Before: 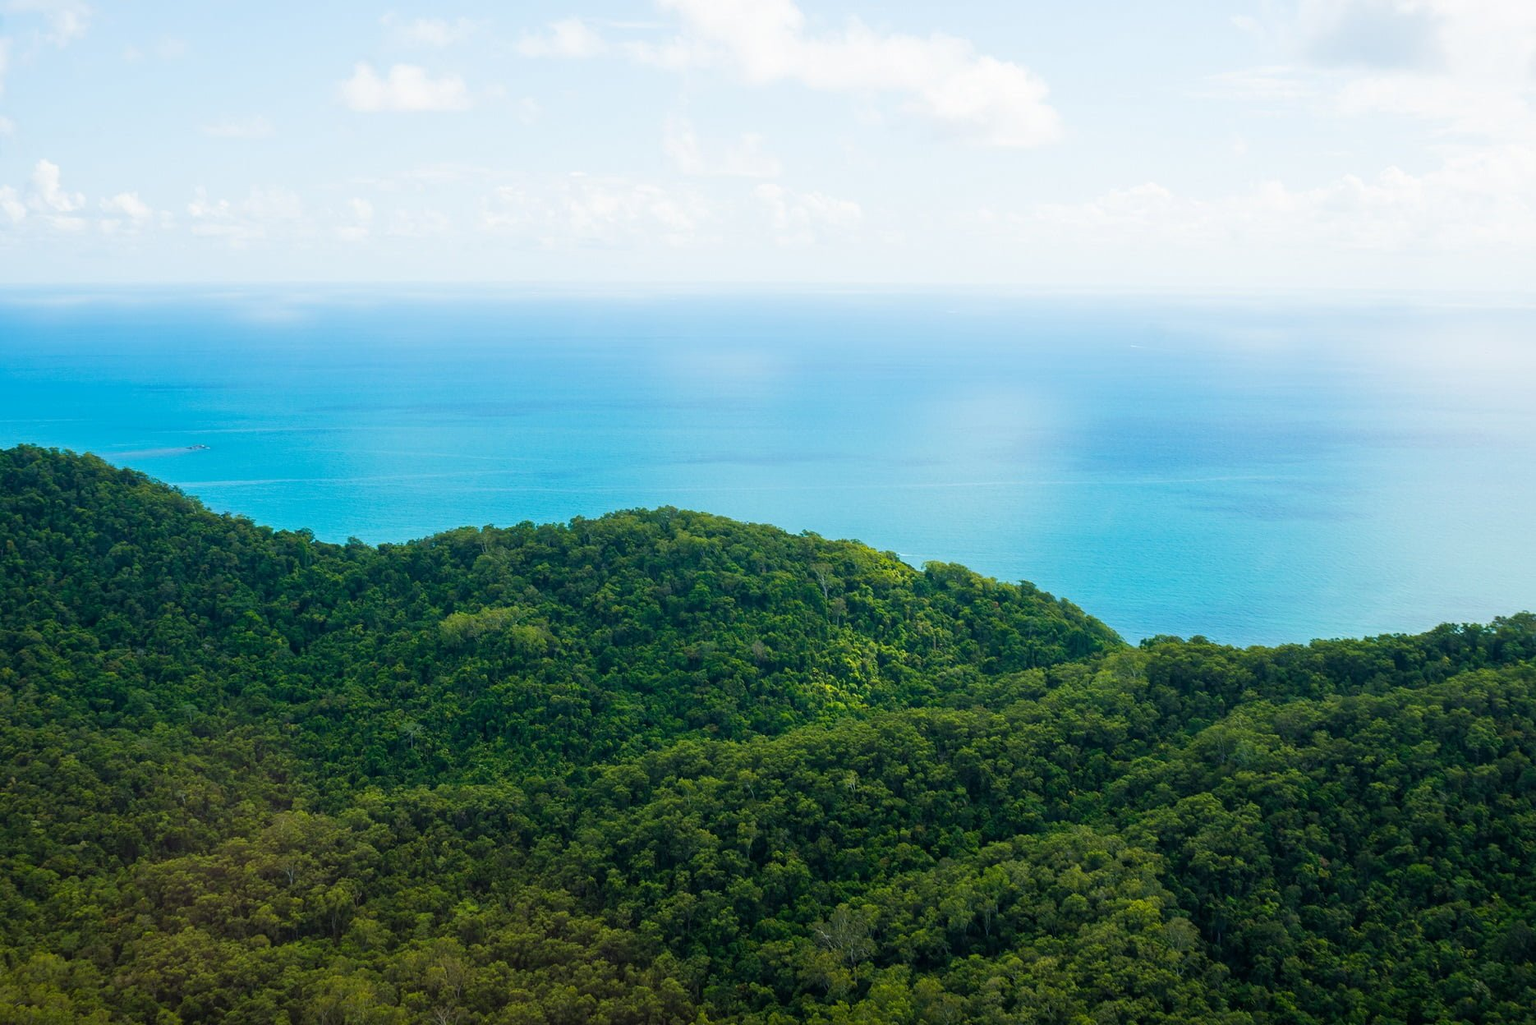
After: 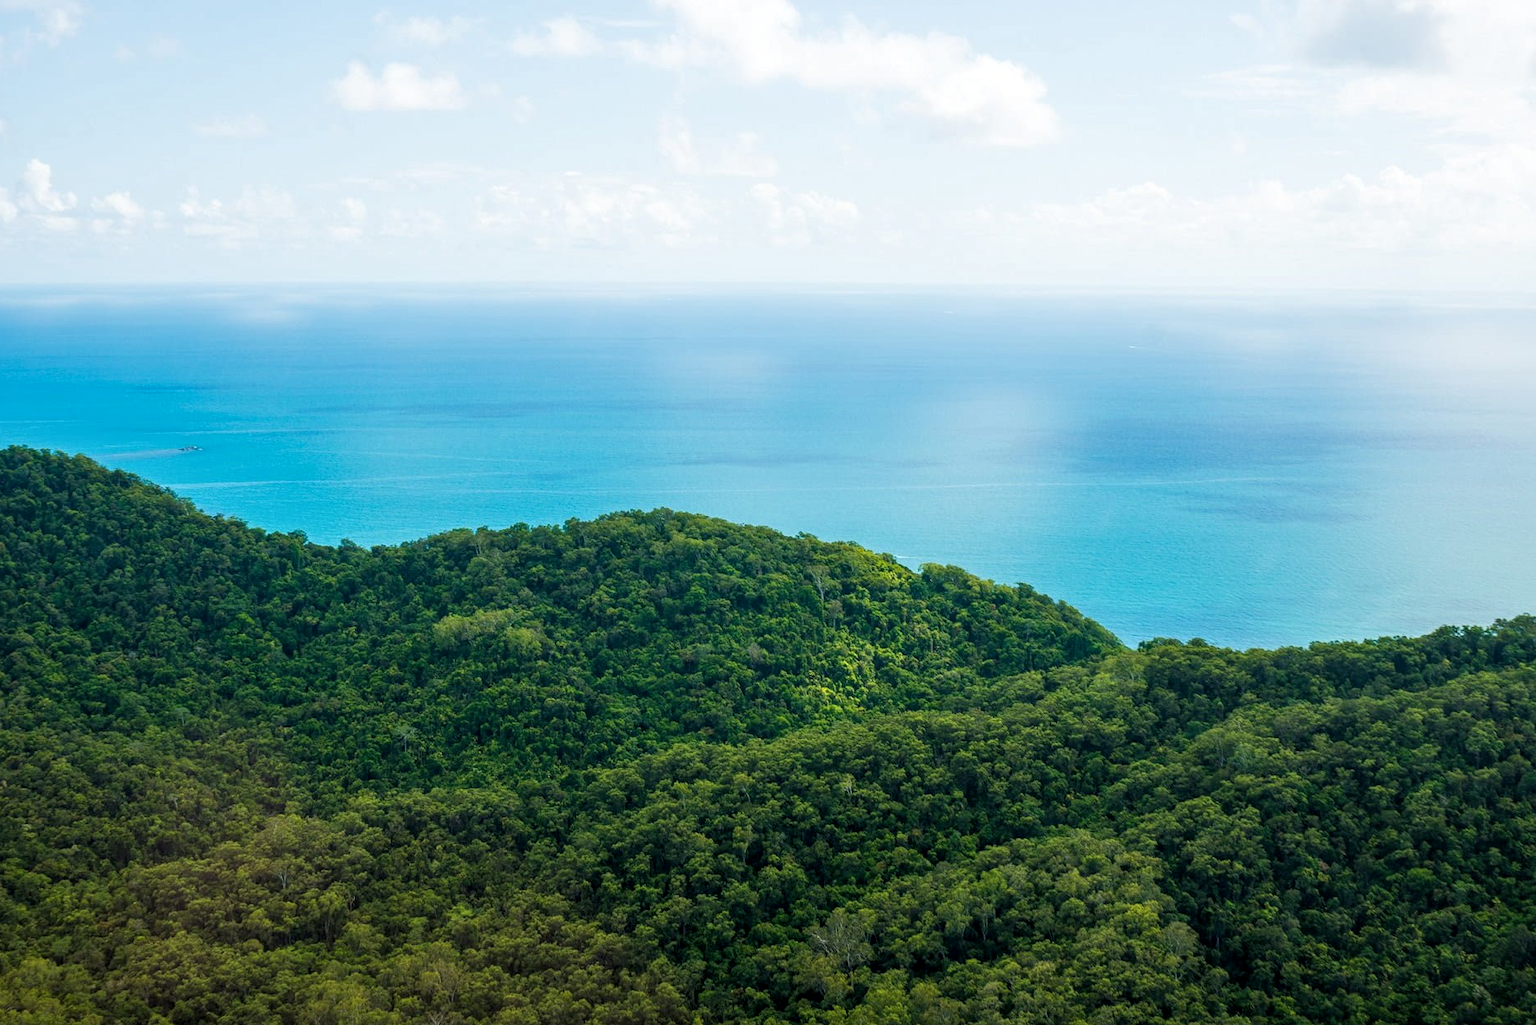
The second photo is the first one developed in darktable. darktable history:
crop and rotate: left 0.614%, top 0.179%, bottom 0.309%
local contrast: detail 130%
